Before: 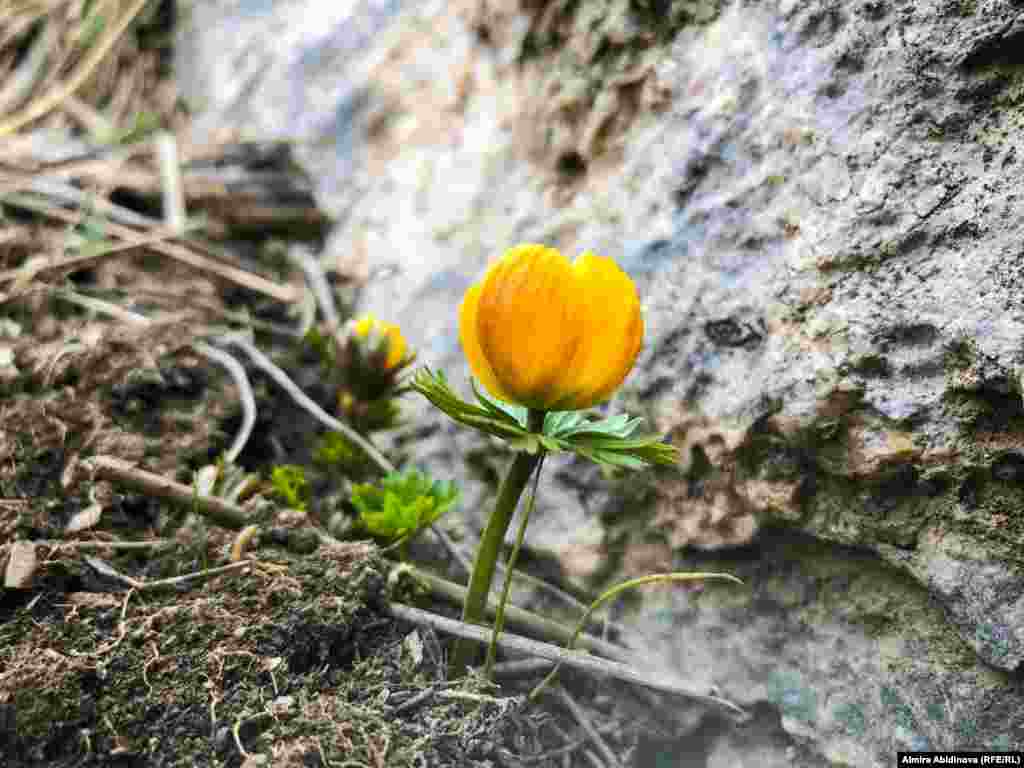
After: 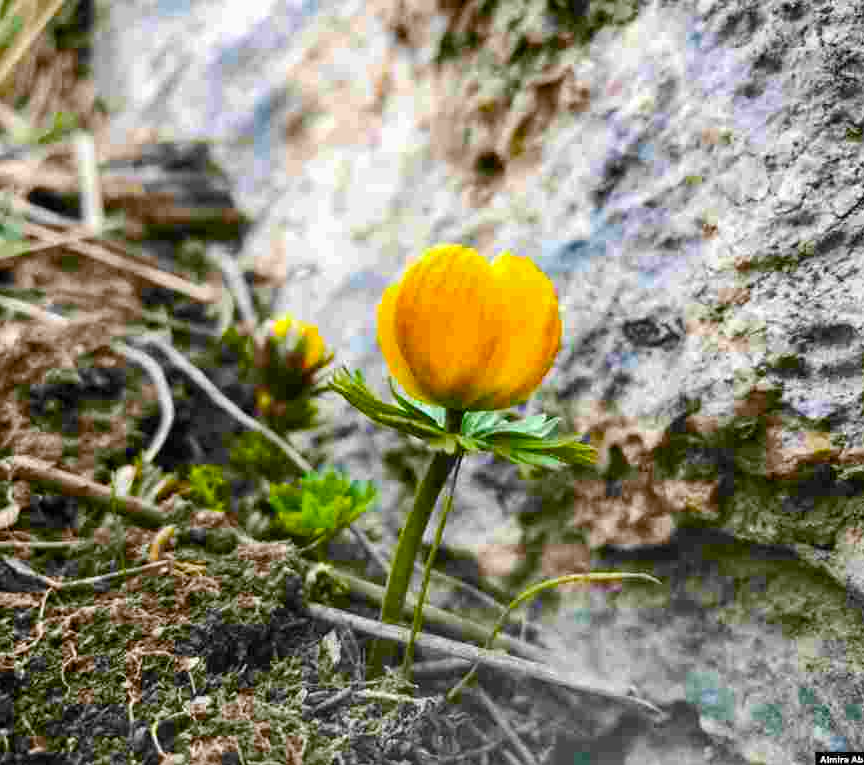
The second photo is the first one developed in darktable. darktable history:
crop: left 8.026%, right 7.374%
color balance rgb: perceptual saturation grading › global saturation 35%, perceptual saturation grading › highlights -25%, perceptual saturation grading › shadows 50%
